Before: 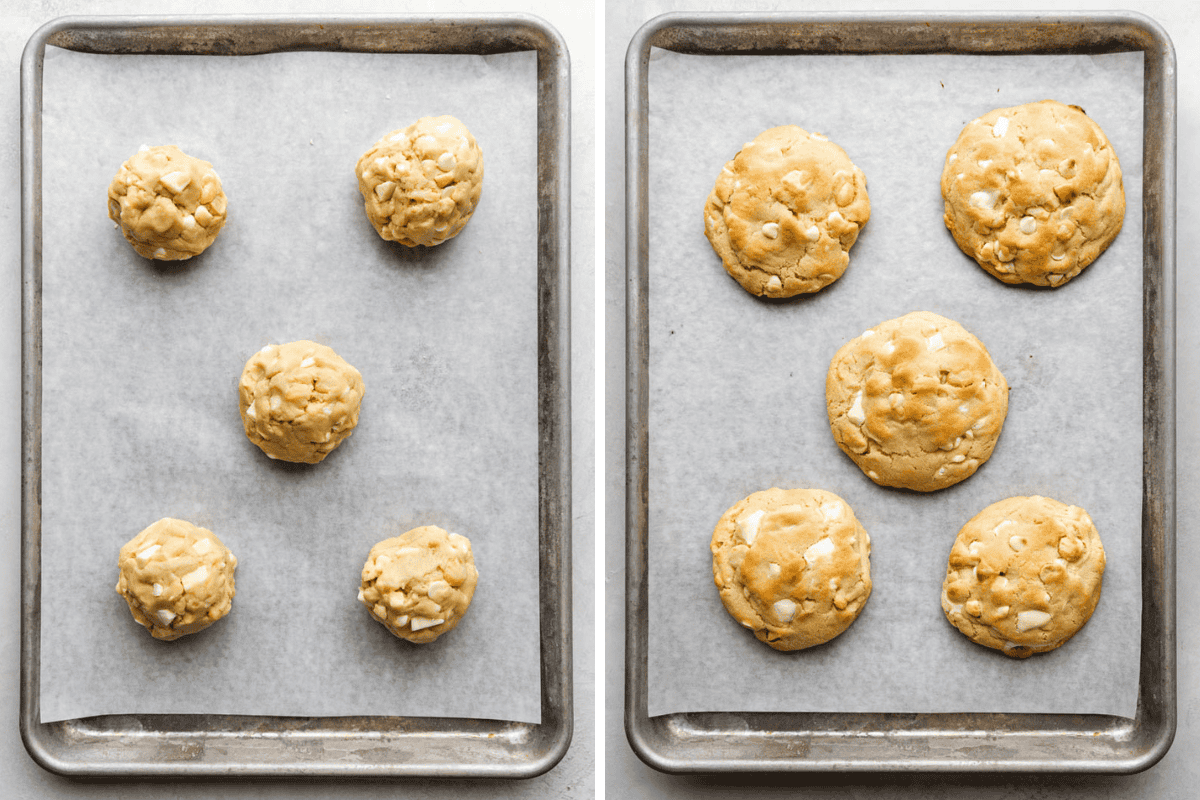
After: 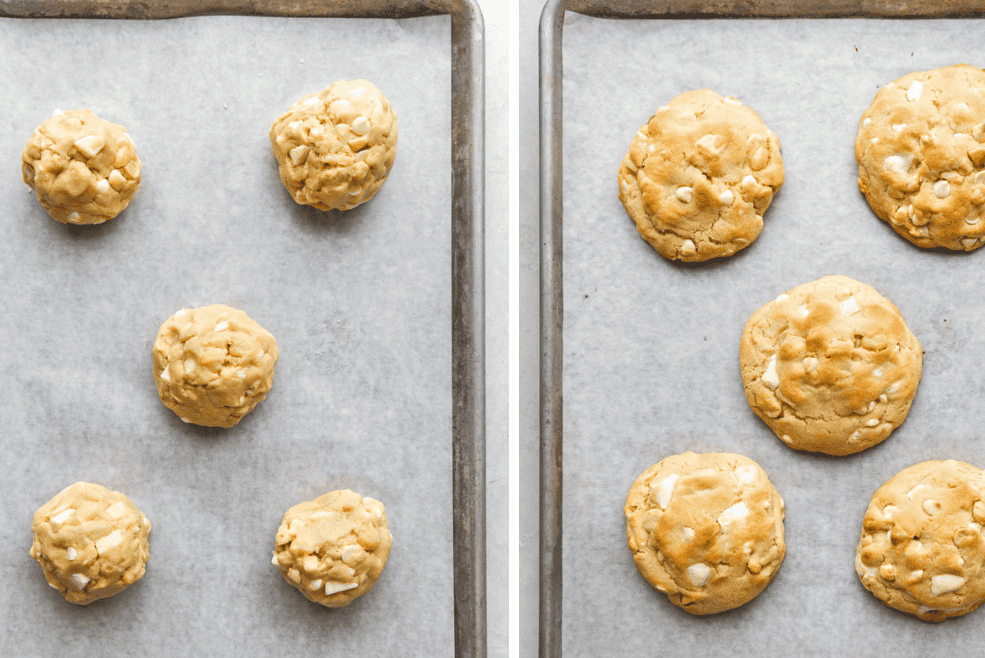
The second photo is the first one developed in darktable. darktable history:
tone equalizer: -7 EV 0.153 EV, -6 EV 0.64 EV, -5 EV 1.17 EV, -4 EV 1.33 EV, -3 EV 1.15 EV, -2 EV 0.6 EV, -1 EV 0.151 EV
crop and rotate: left 7.239%, top 4.52%, right 10.615%, bottom 13.221%
